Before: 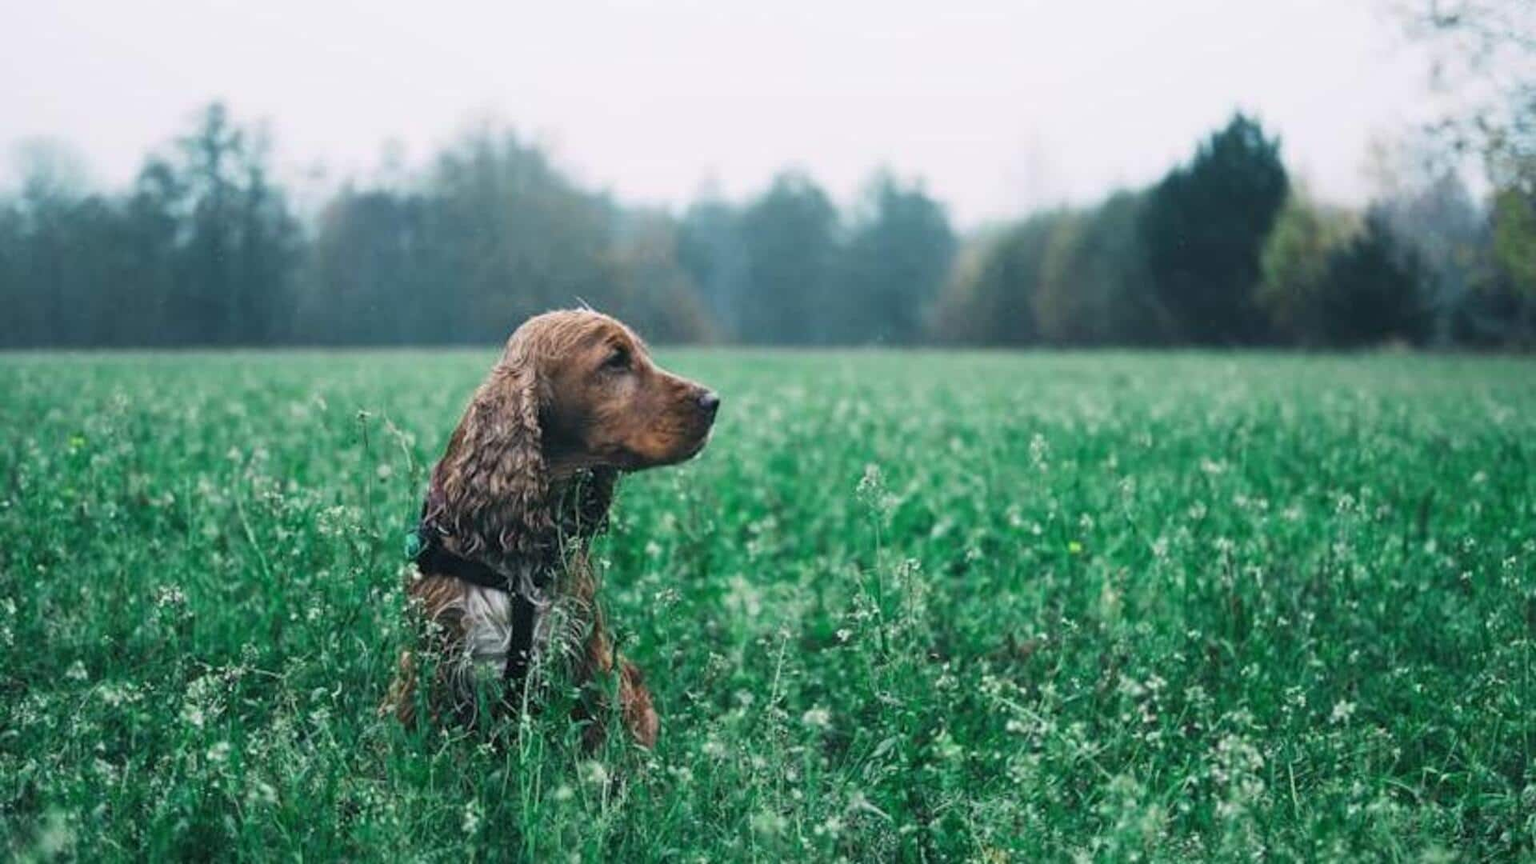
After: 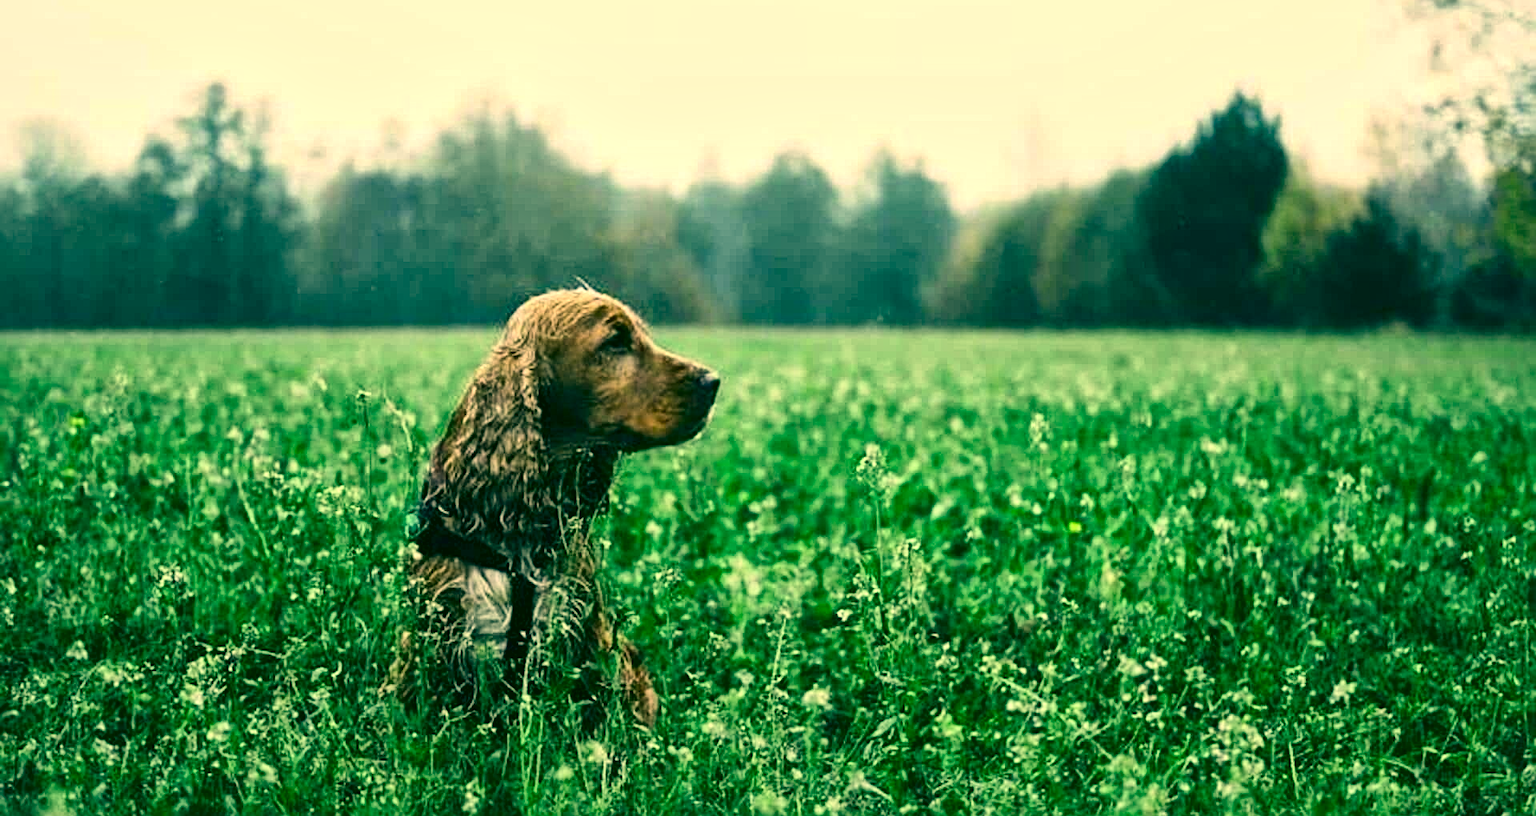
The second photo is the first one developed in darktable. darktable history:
tone equalizer: mask exposure compensation -0.505 EV
color correction: highlights a* 5.68, highlights b* 32.93, shadows a* -26.34, shadows b* 3.91
local contrast: mode bilateral grid, contrast 20, coarseness 49, detail 171%, midtone range 0.2
crop and rotate: top 2.358%, bottom 3.181%
contrast brightness saturation: contrast 0.134, brightness -0.054, saturation 0.161
sharpen: radius 2.207, amount 0.378, threshold 0.044
exposure: exposure 0.203 EV, compensate highlight preservation false
